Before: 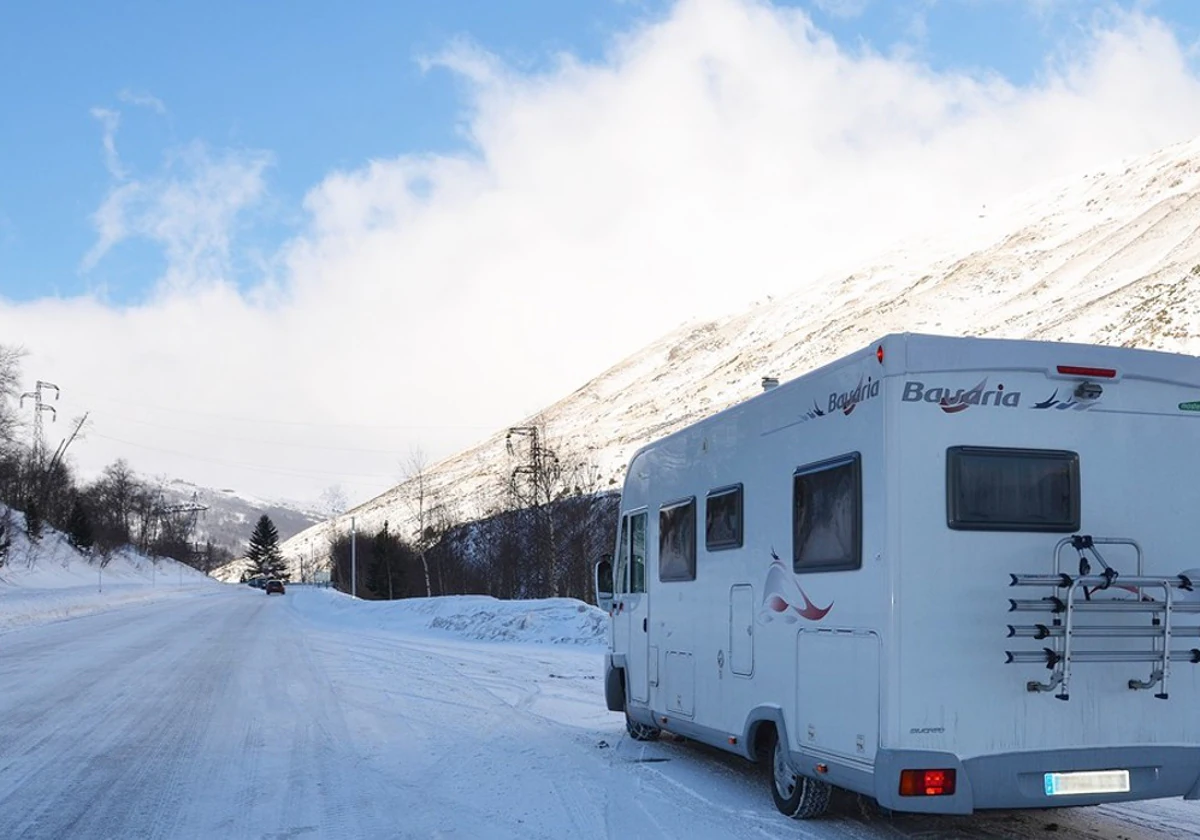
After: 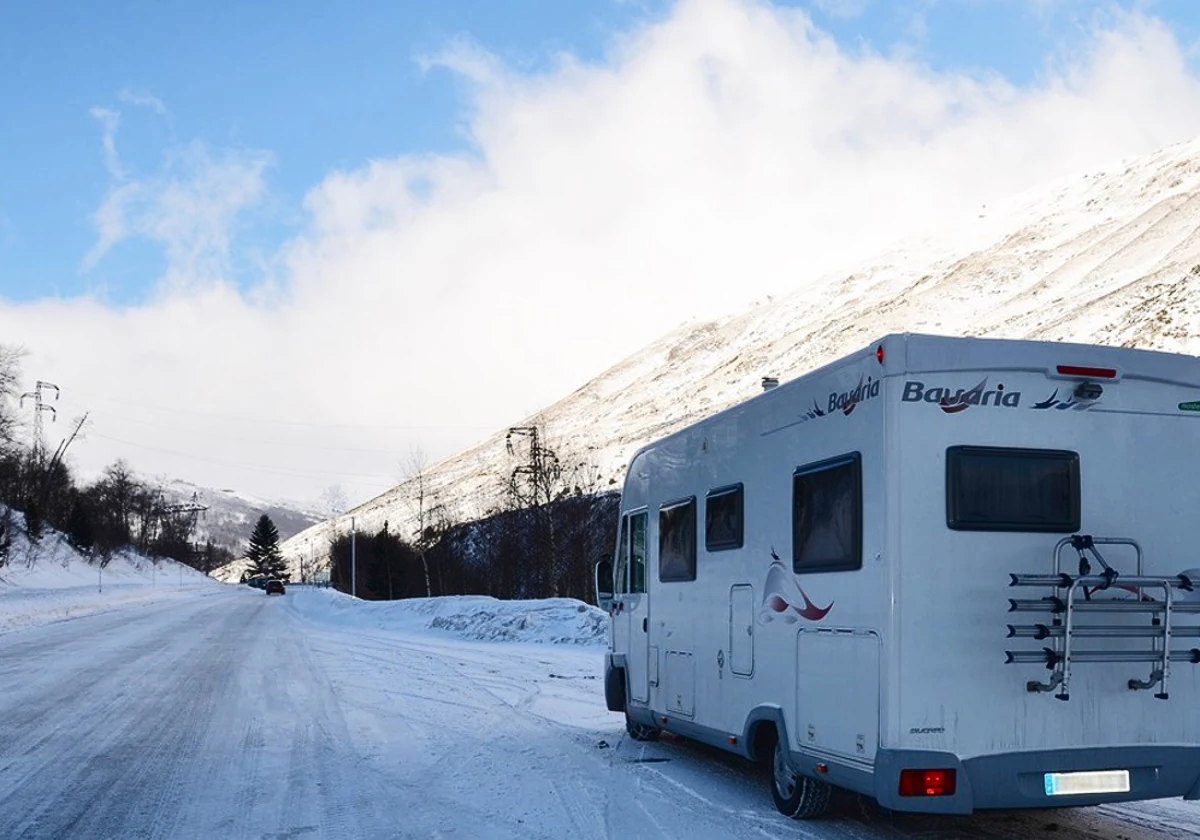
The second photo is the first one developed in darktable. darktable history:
tone curve: curves: ch0 [(0, 0) (0.003, 0.006) (0.011, 0.011) (0.025, 0.02) (0.044, 0.032) (0.069, 0.035) (0.1, 0.046) (0.136, 0.063) (0.177, 0.089) (0.224, 0.12) (0.277, 0.16) (0.335, 0.206) (0.399, 0.268) (0.468, 0.359) (0.543, 0.466) (0.623, 0.582) (0.709, 0.722) (0.801, 0.808) (0.898, 0.886) (1, 1)], color space Lab, independent channels, preserve colors none
